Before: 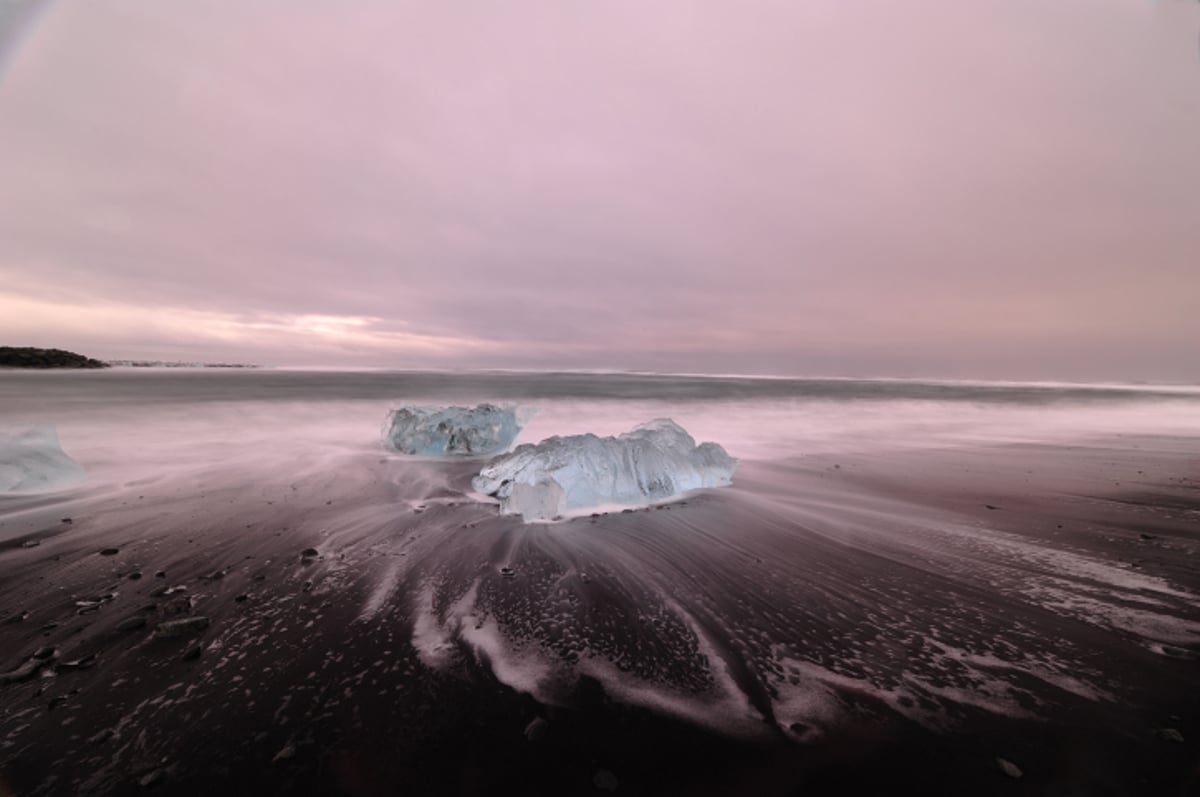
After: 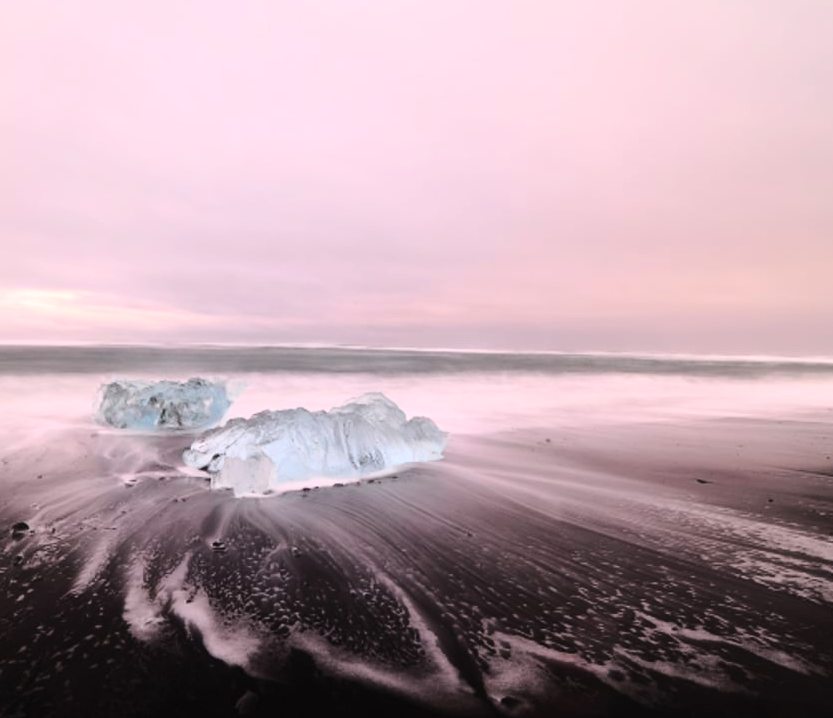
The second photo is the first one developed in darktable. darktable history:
crop and rotate: left 24.089%, top 3.371%, right 6.419%, bottom 6.428%
base curve: curves: ch0 [(0, 0) (0.028, 0.03) (0.121, 0.232) (0.46, 0.748) (0.859, 0.968) (1, 1)]
